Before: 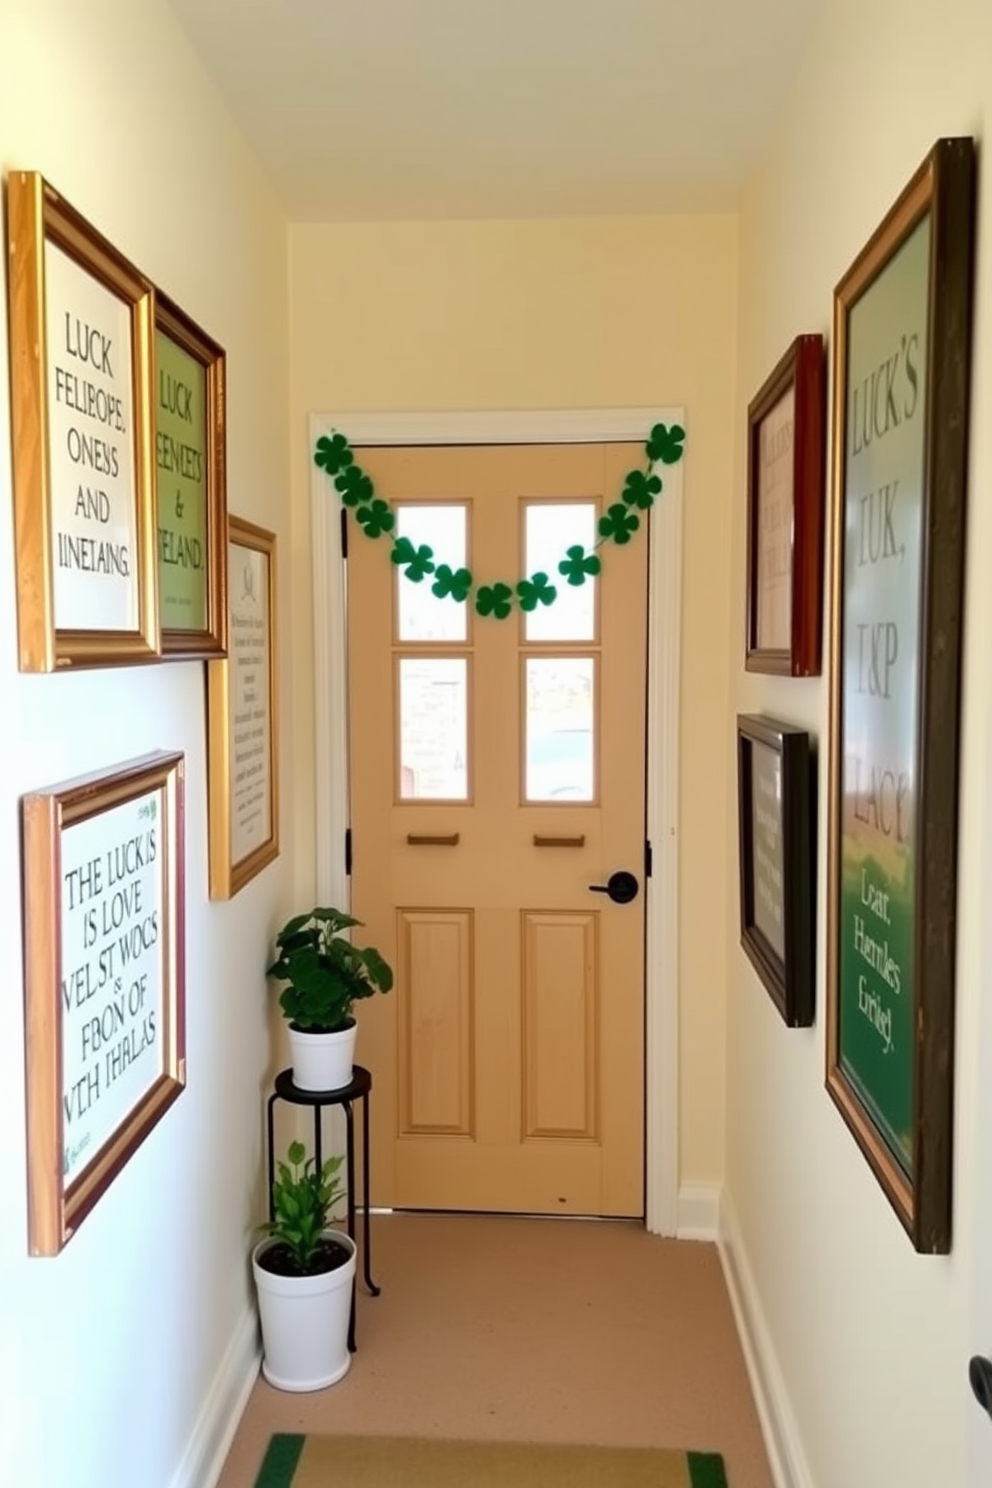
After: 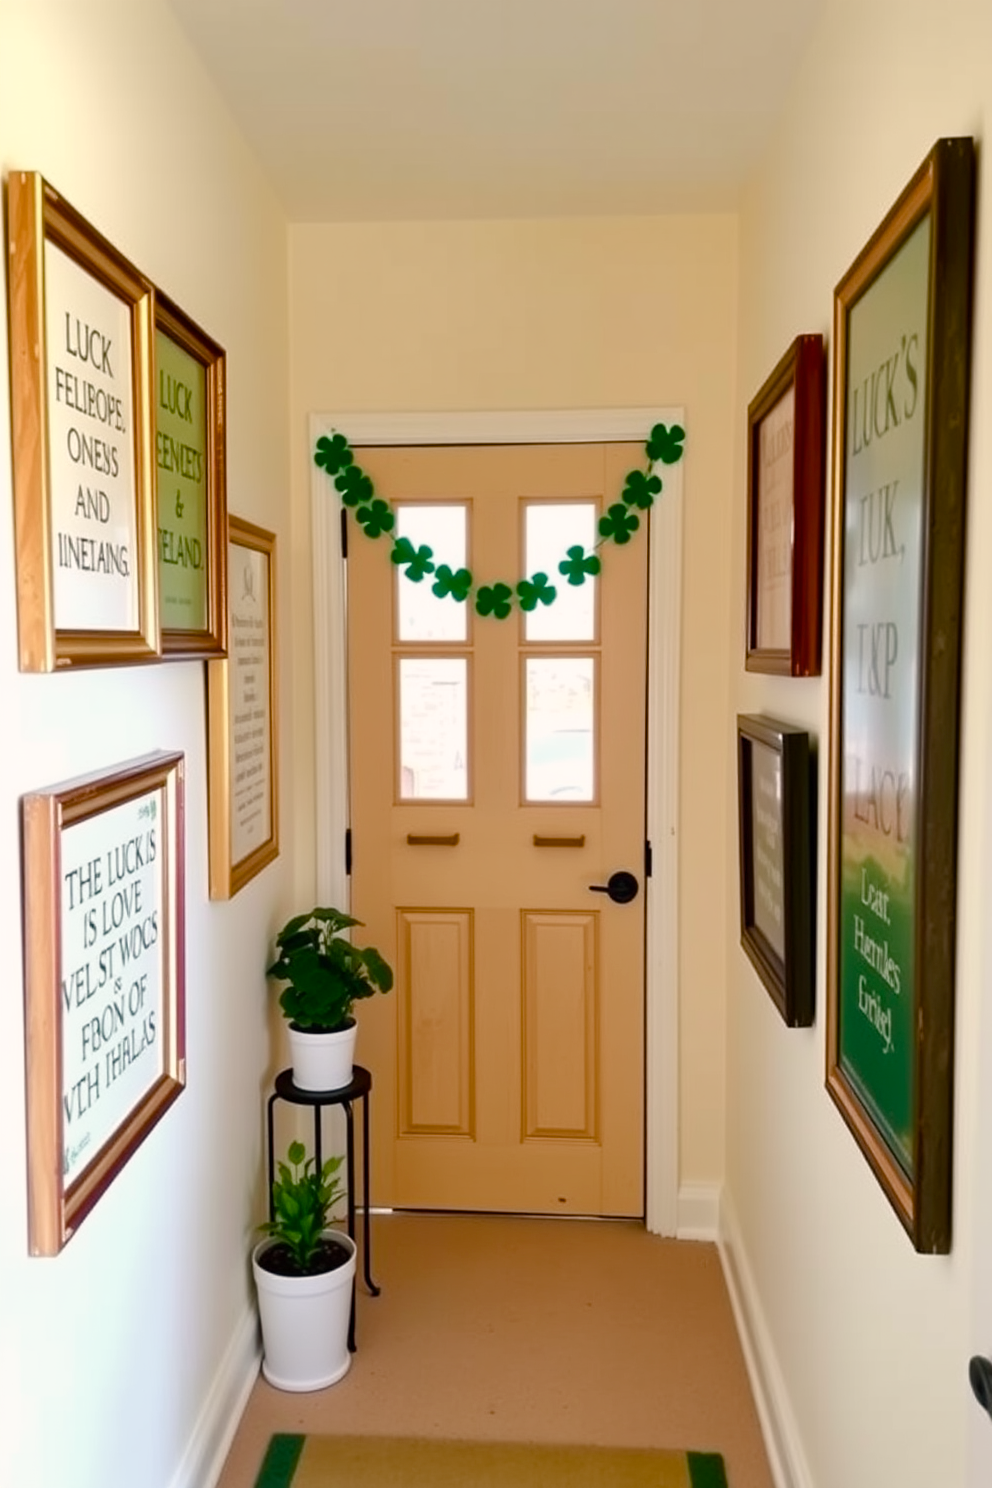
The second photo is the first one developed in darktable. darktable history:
color balance rgb: highlights gain › chroma 1.622%, highlights gain › hue 55.99°, perceptual saturation grading › global saturation 25.094%, perceptual saturation grading › highlights -50.441%, perceptual saturation grading › shadows 30.735%, global vibrance 14.334%
